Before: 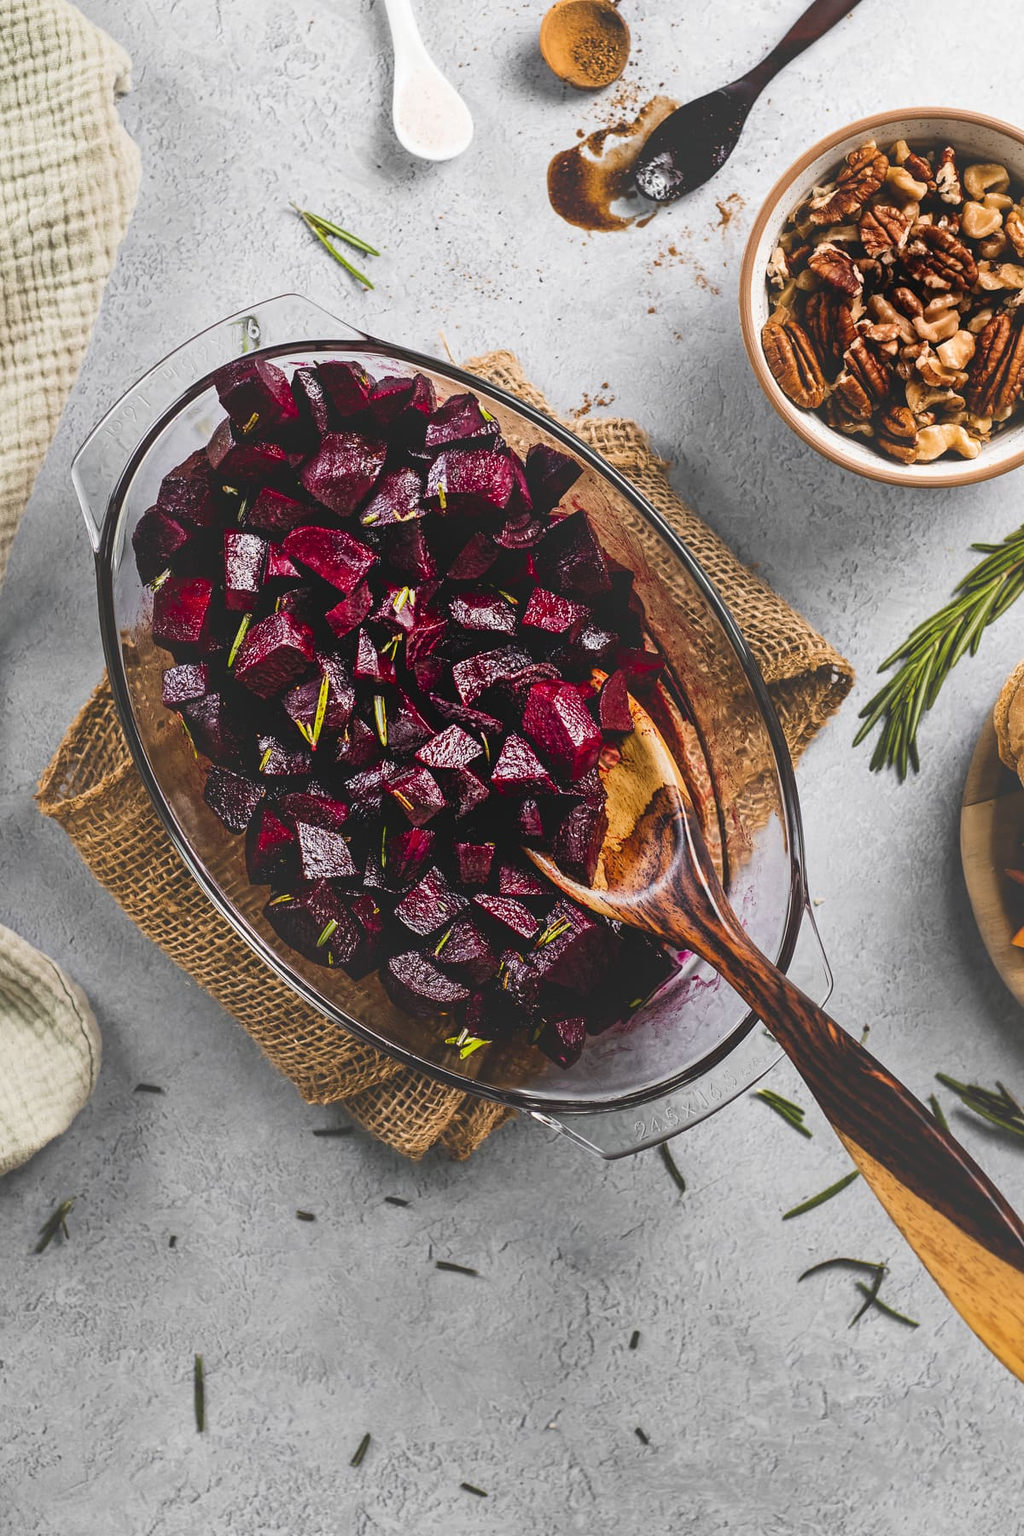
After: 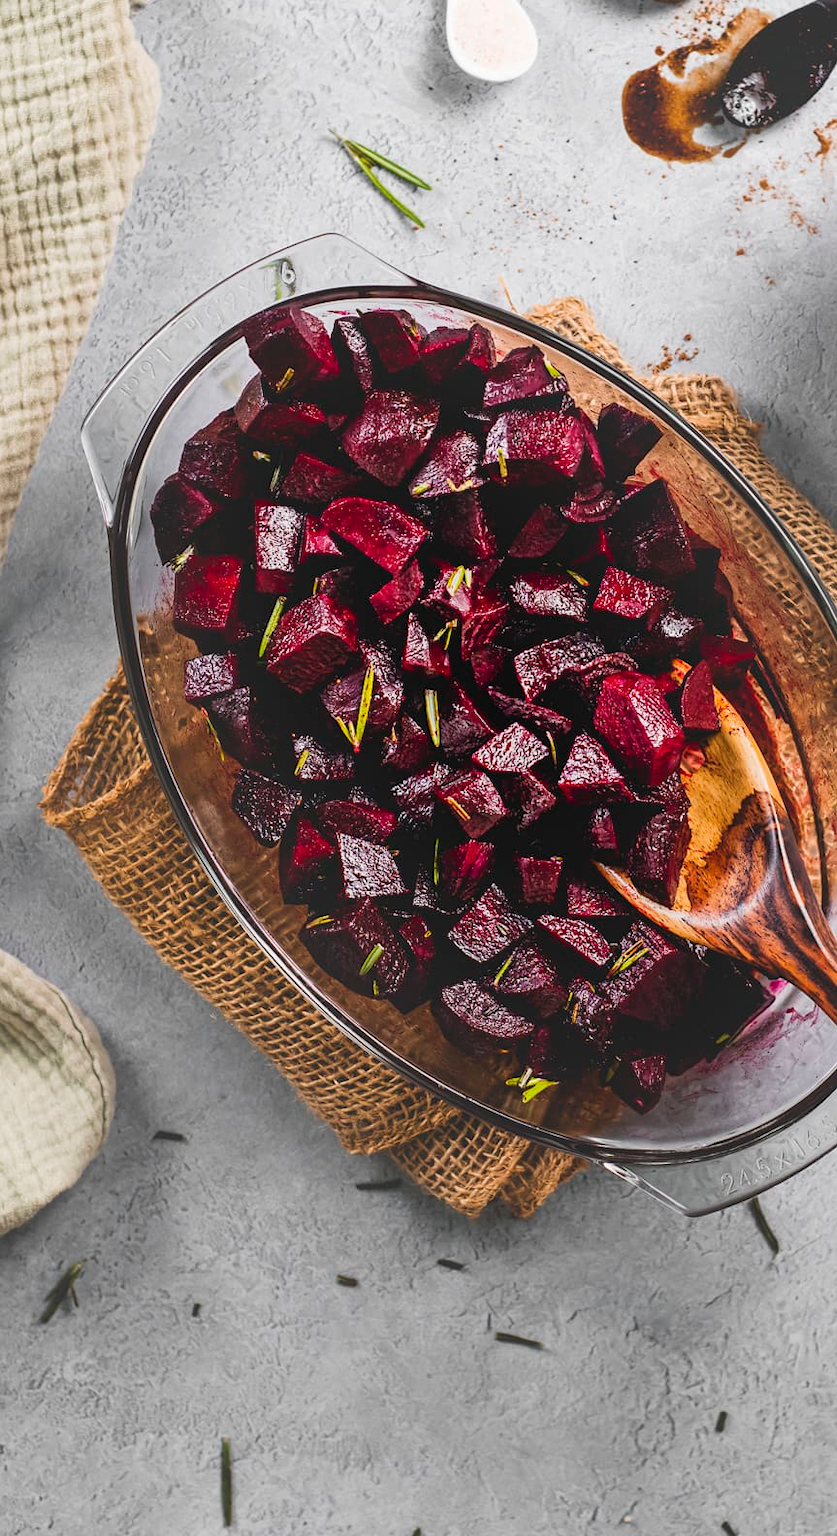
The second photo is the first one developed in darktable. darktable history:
crop: top 5.803%, right 27.864%, bottom 5.804%
